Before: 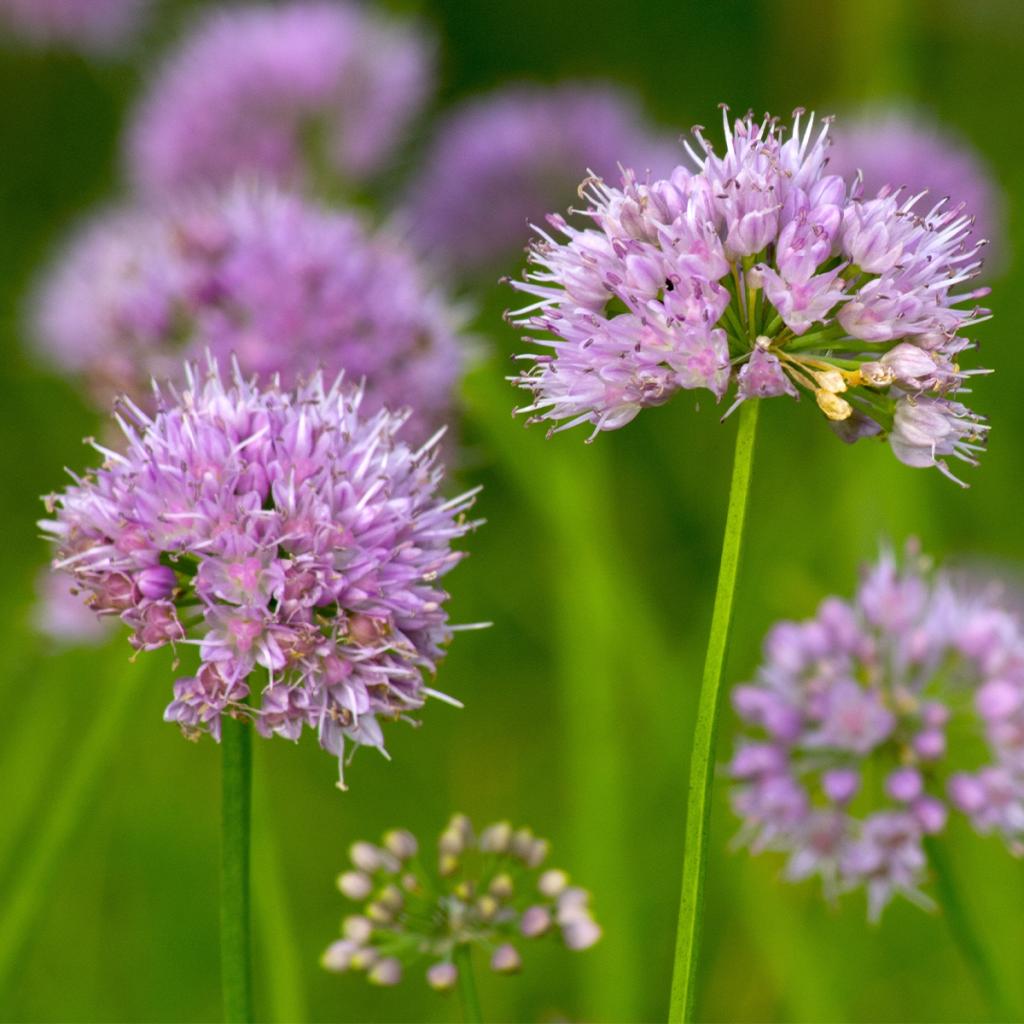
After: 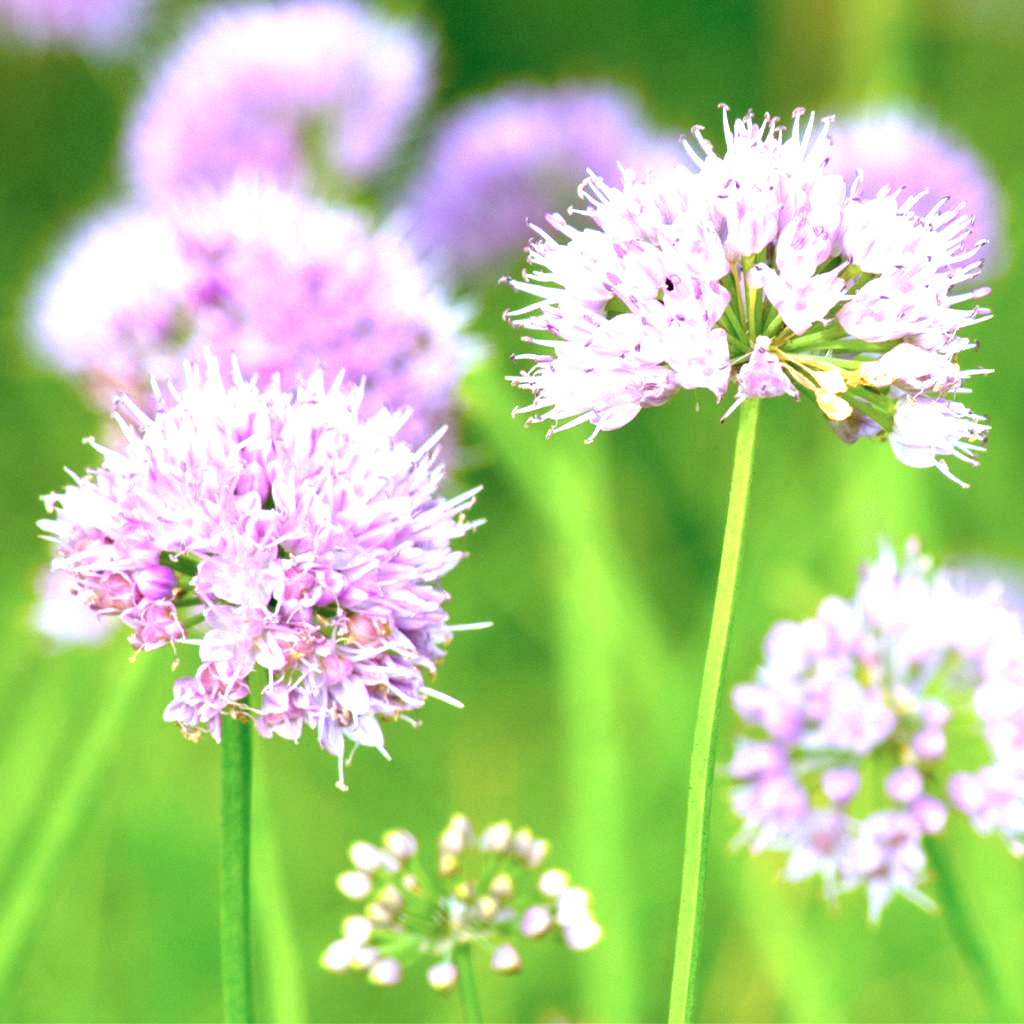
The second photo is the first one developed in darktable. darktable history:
color correction: highlights a* -1.93, highlights b* -18.35
exposure: black level correction 0, exposure 1.745 EV, compensate exposure bias true, compensate highlight preservation false
